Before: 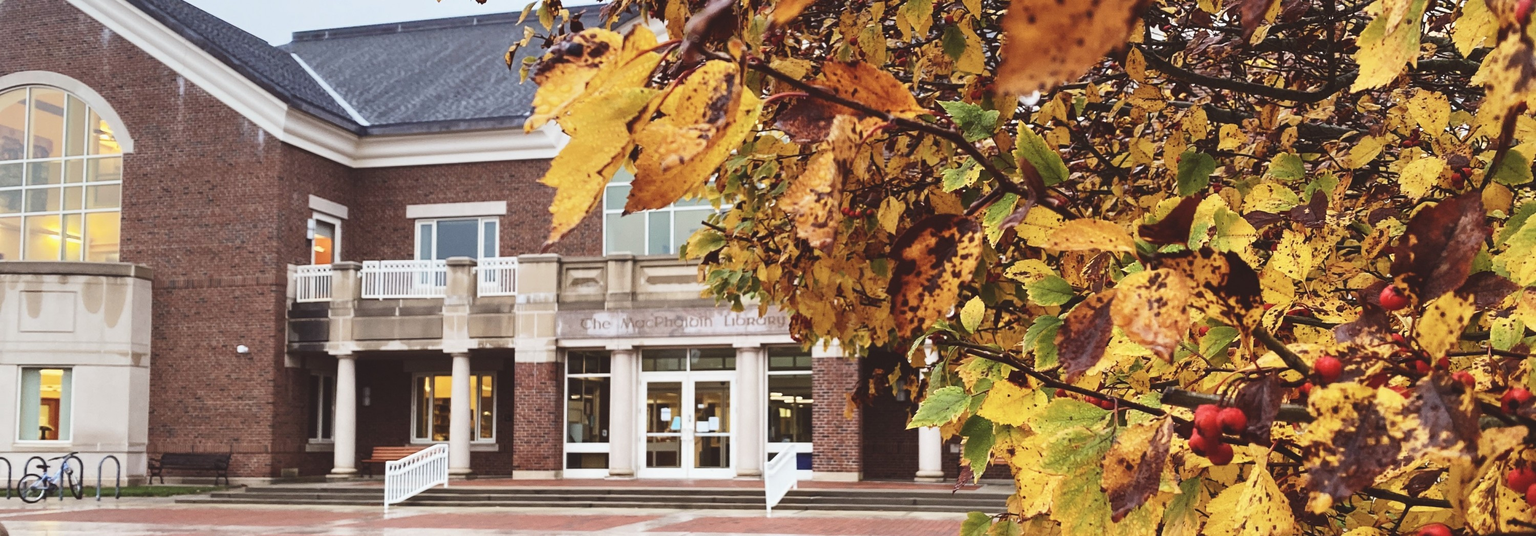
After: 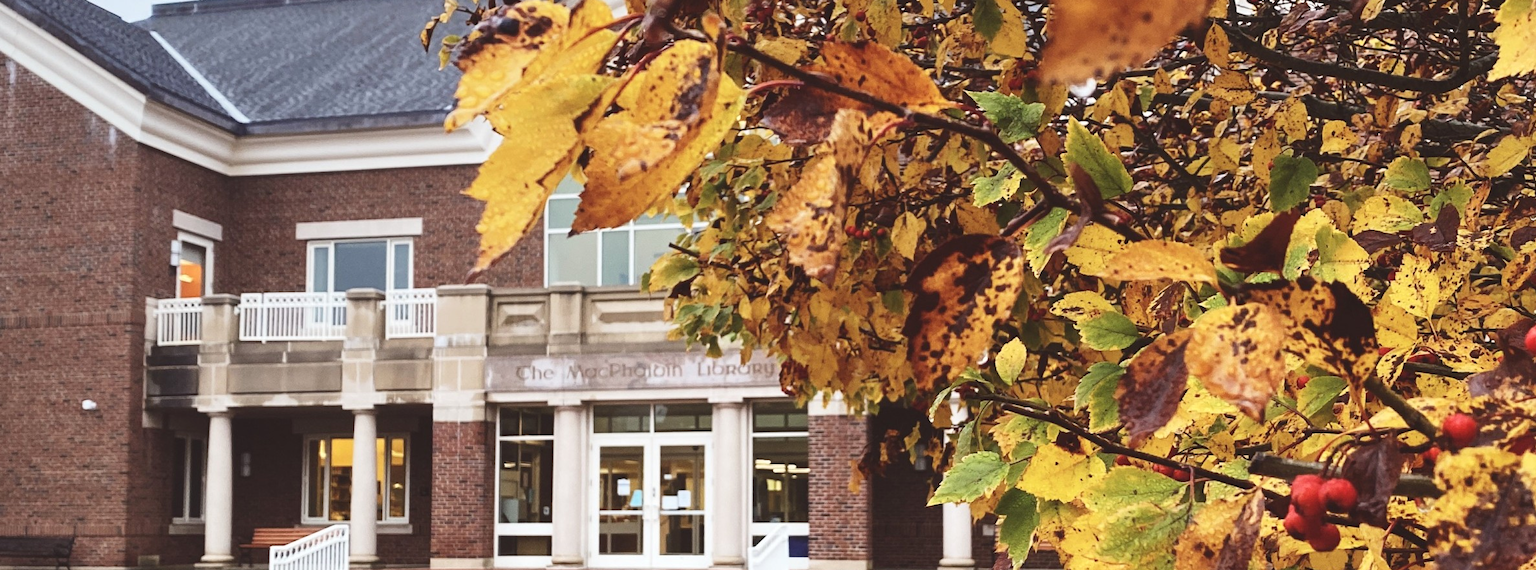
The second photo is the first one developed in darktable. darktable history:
exposure: exposure 0.081 EV, compensate highlight preservation false
crop: left 11.225%, top 5.381%, right 9.565%, bottom 10.314%
